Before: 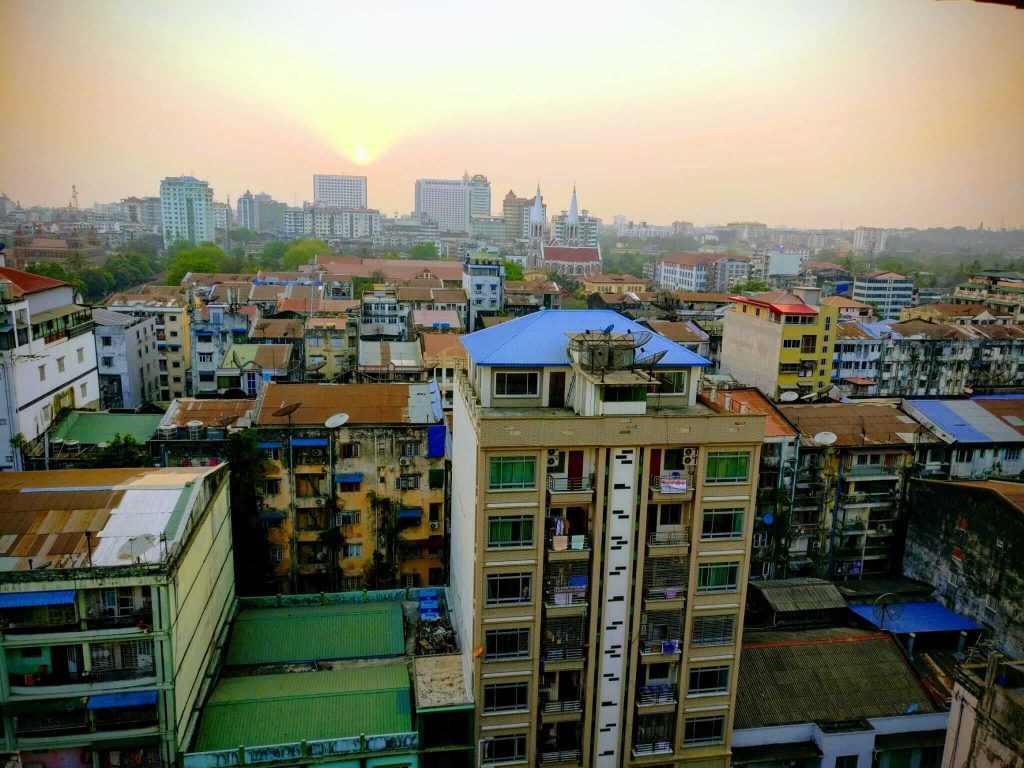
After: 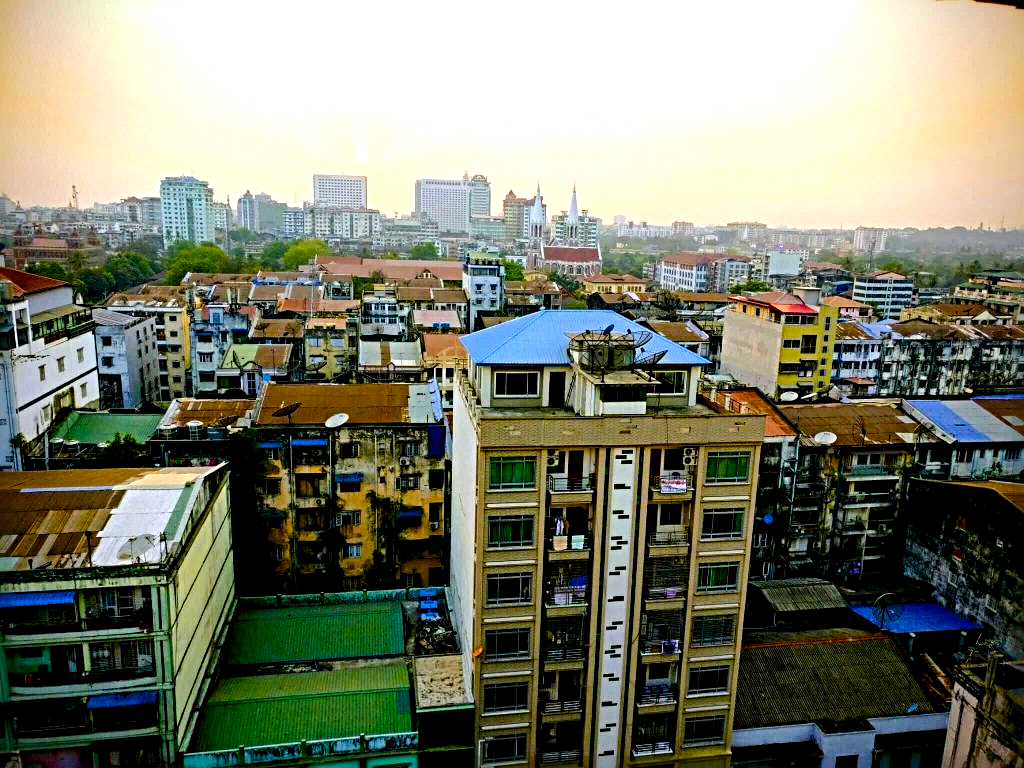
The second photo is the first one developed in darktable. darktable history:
tone equalizer: -8 EV -0.417 EV, -7 EV -0.389 EV, -6 EV -0.333 EV, -5 EV -0.222 EV, -3 EV 0.222 EV, -2 EV 0.333 EV, -1 EV 0.389 EV, +0 EV 0.417 EV, edges refinement/feathering 500, mask exposure compensation -1.57 EV, preserve details no
color balance rgb: global offset › luminance -0.51%, perceptual saturation grading › global saturation 27.53%, perceptual saturation grading › highlights -25%, perceptual saturation grading › shadows 25%, perceptual brilliance grading › highlights 6.62%, perceptual brilliance grading › mid-tones 17.07%, perceptual brilliance grading › shadows -5.23%
sharpen: radius 4.883
